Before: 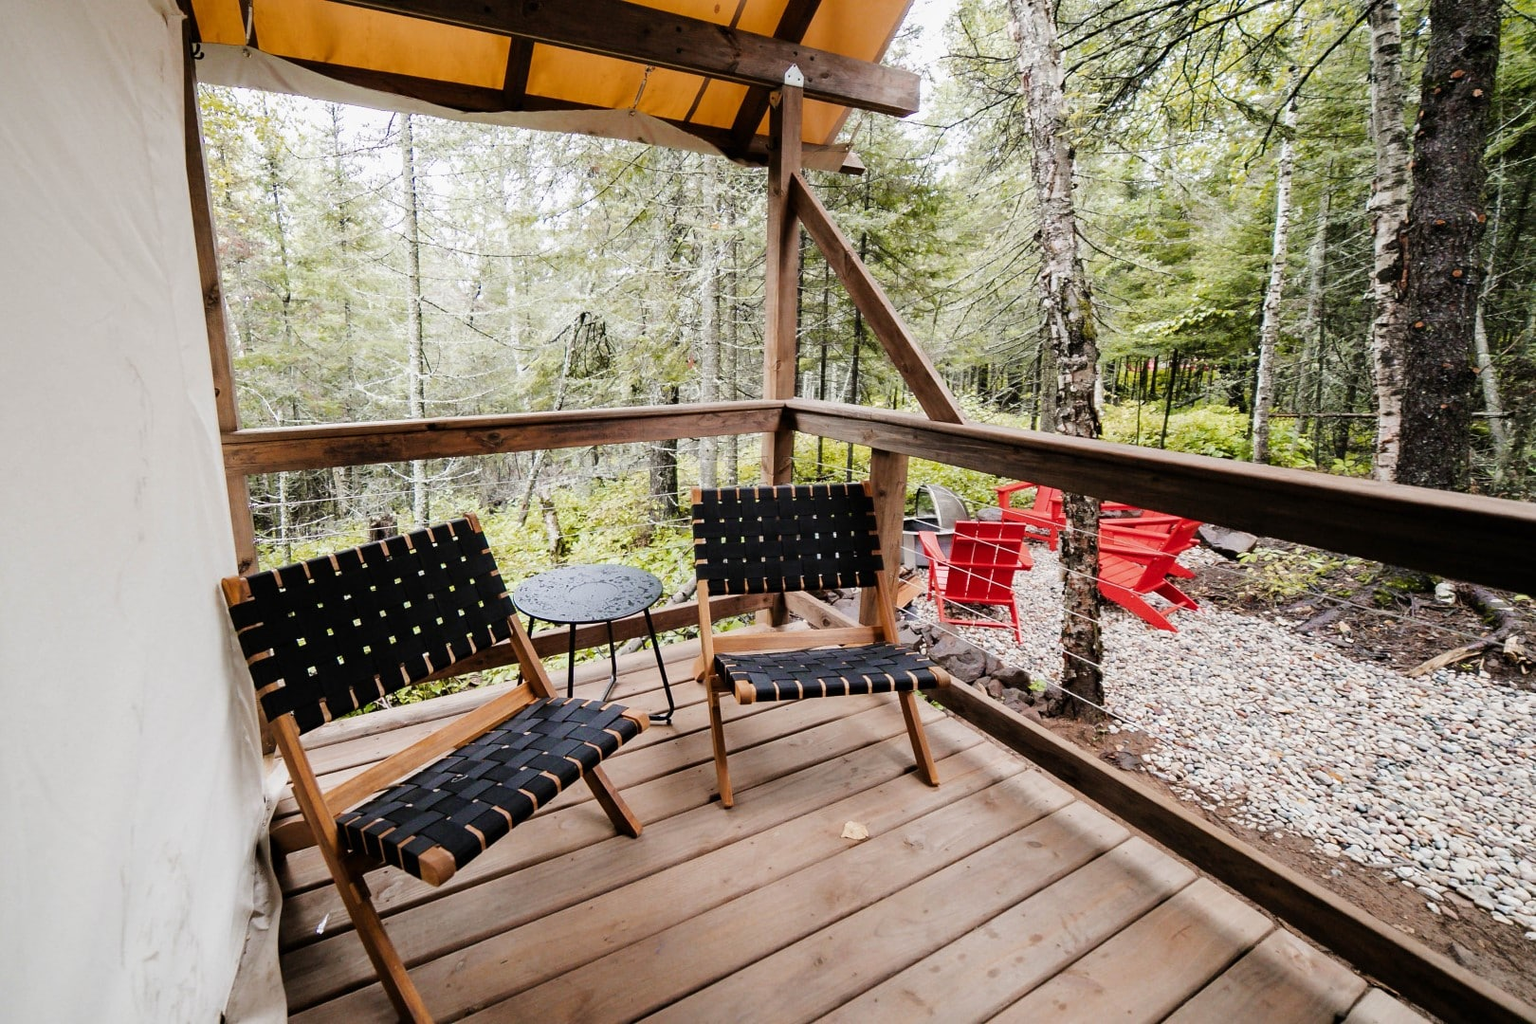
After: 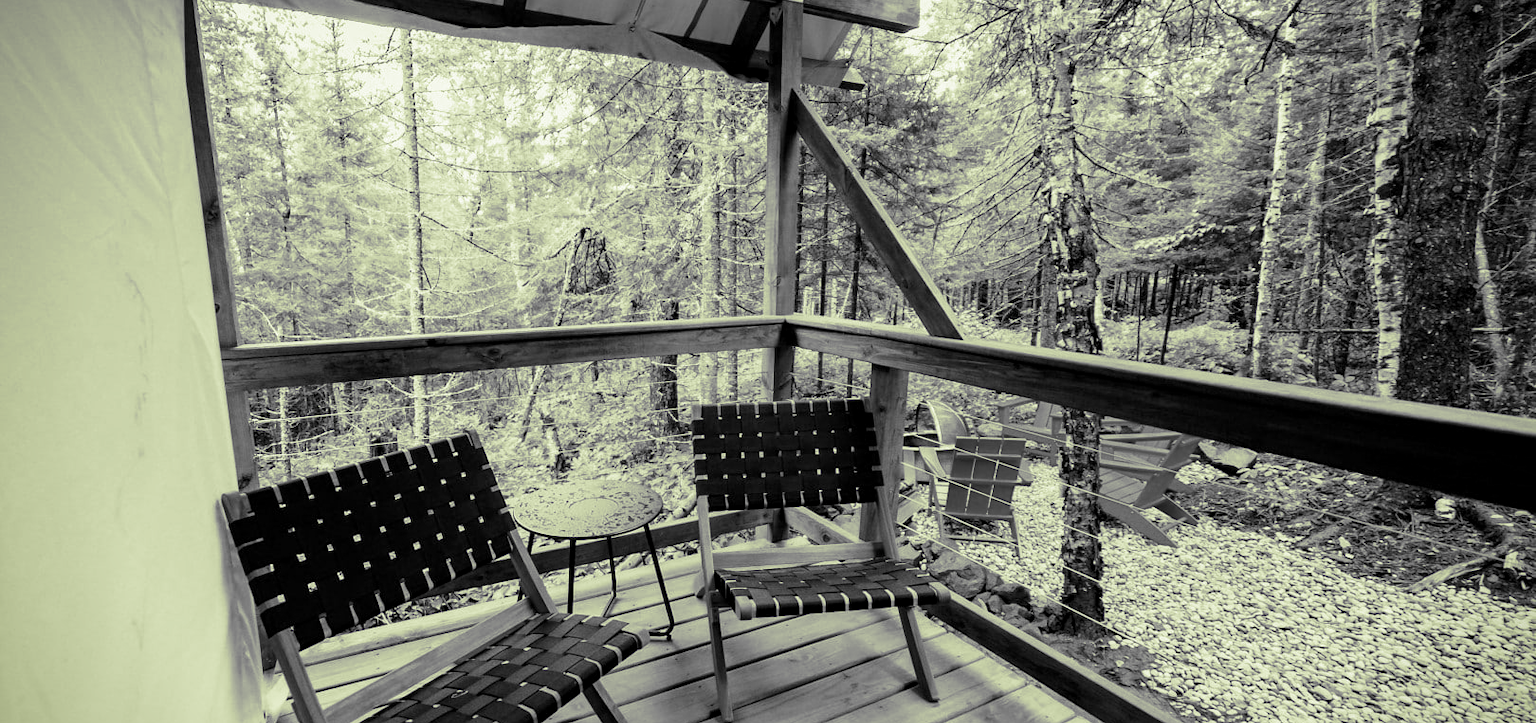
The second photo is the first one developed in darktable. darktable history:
local contrast: highlights 100%, shadows 100%, detail 120%, midtone range 0.2
vignetting: fall-off start 88.53%, fall-off radius 44.2%, saturation 0.376, width/height ratio 1.161
color calibration: output gray [0.246, 0.254, 0.501, 0], gray › normalize channels true, illuminant same as pipeline (D50), adaptation XYZ, x 0.346, y 0.359, gamut compression 0
split-toning: shadows › hue 290.82°, shadows › saturation 0.34, highlights › saturation 0.38, balance 0, compress 50%
crop and rotate: top 8.293%, bottom 20.996%
